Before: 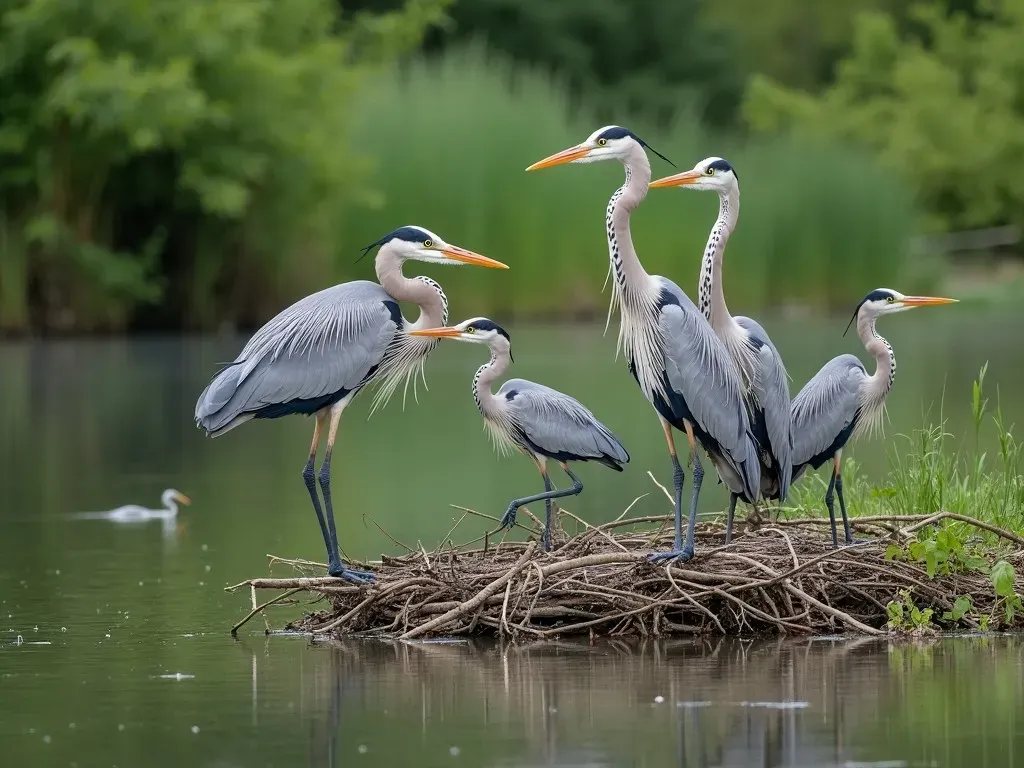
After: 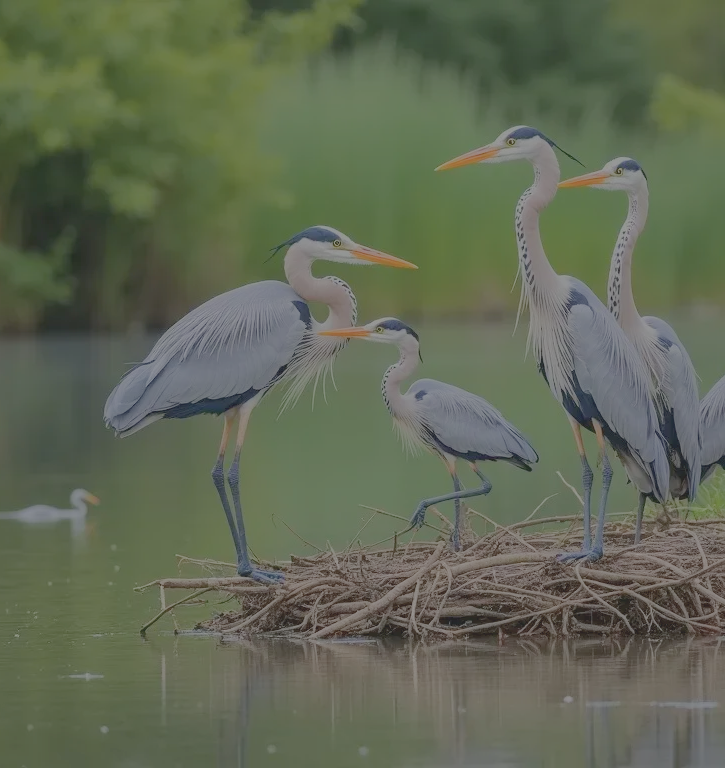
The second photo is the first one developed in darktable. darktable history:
color balance rgb: perceptual saturation grading › global saturation 25.056%, contrast -29.963%
contrast brightness saturation: contrast -0.27, saturation -0.448
crop and rotate: left 8.954%, right 20.176%
tone equalizer: -8 EV -0.013 EV, -7 EV 0.007 EV, -6 EV -0.007 EV, -5 EV 0.009 EV, -4 EV -0.039 EV, -3 EV -0.236 EV, -2 EV -0.632 EV, -1 EV -0.973 EV, +0 EV -0.942 EV, edges refinement/feathering 500, mask exposure compensation -1.57 EV, preserve details no
